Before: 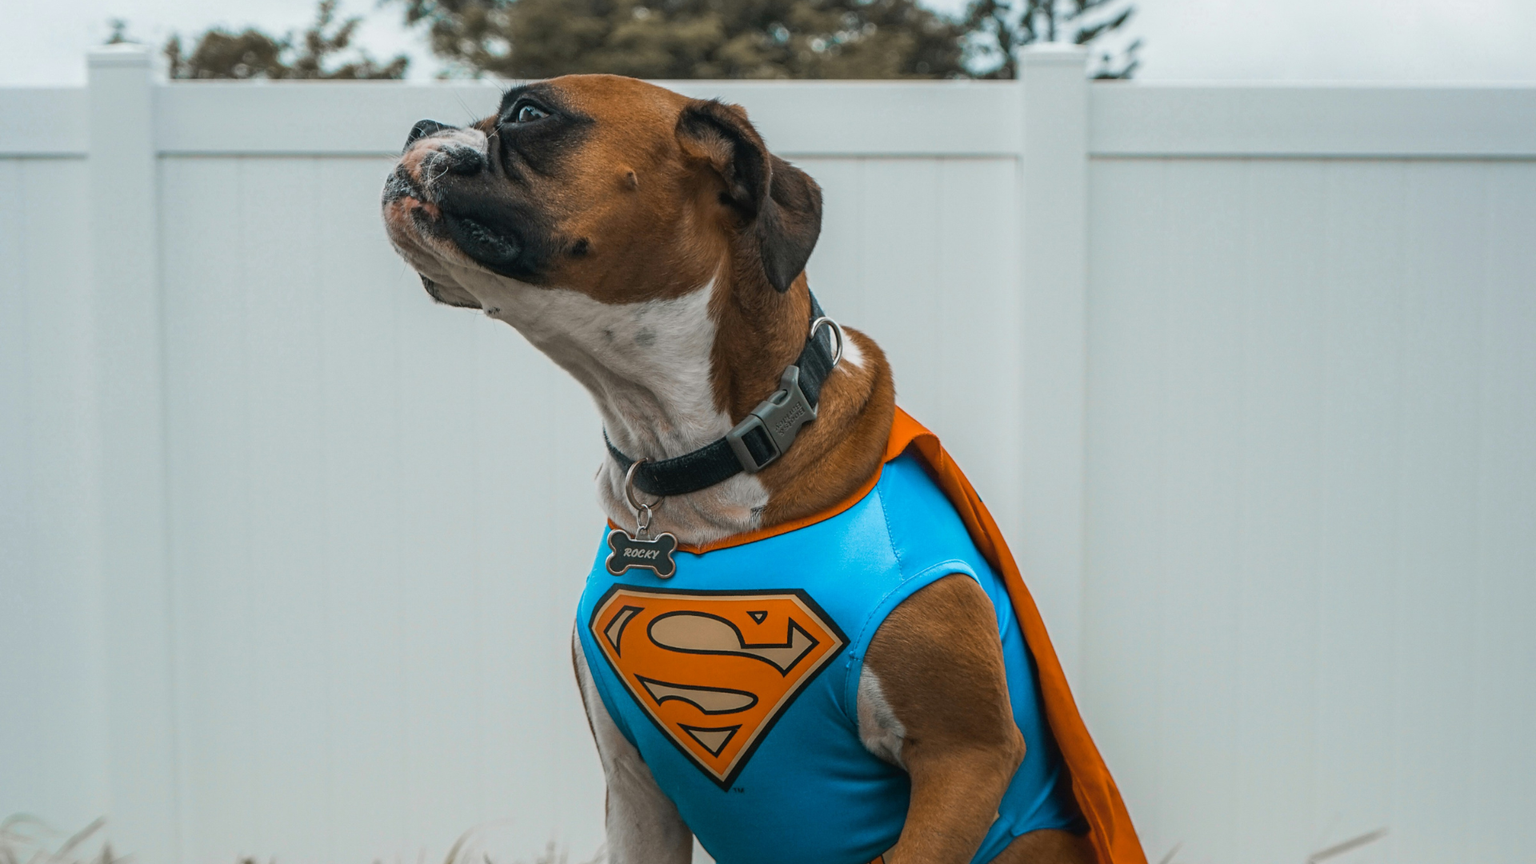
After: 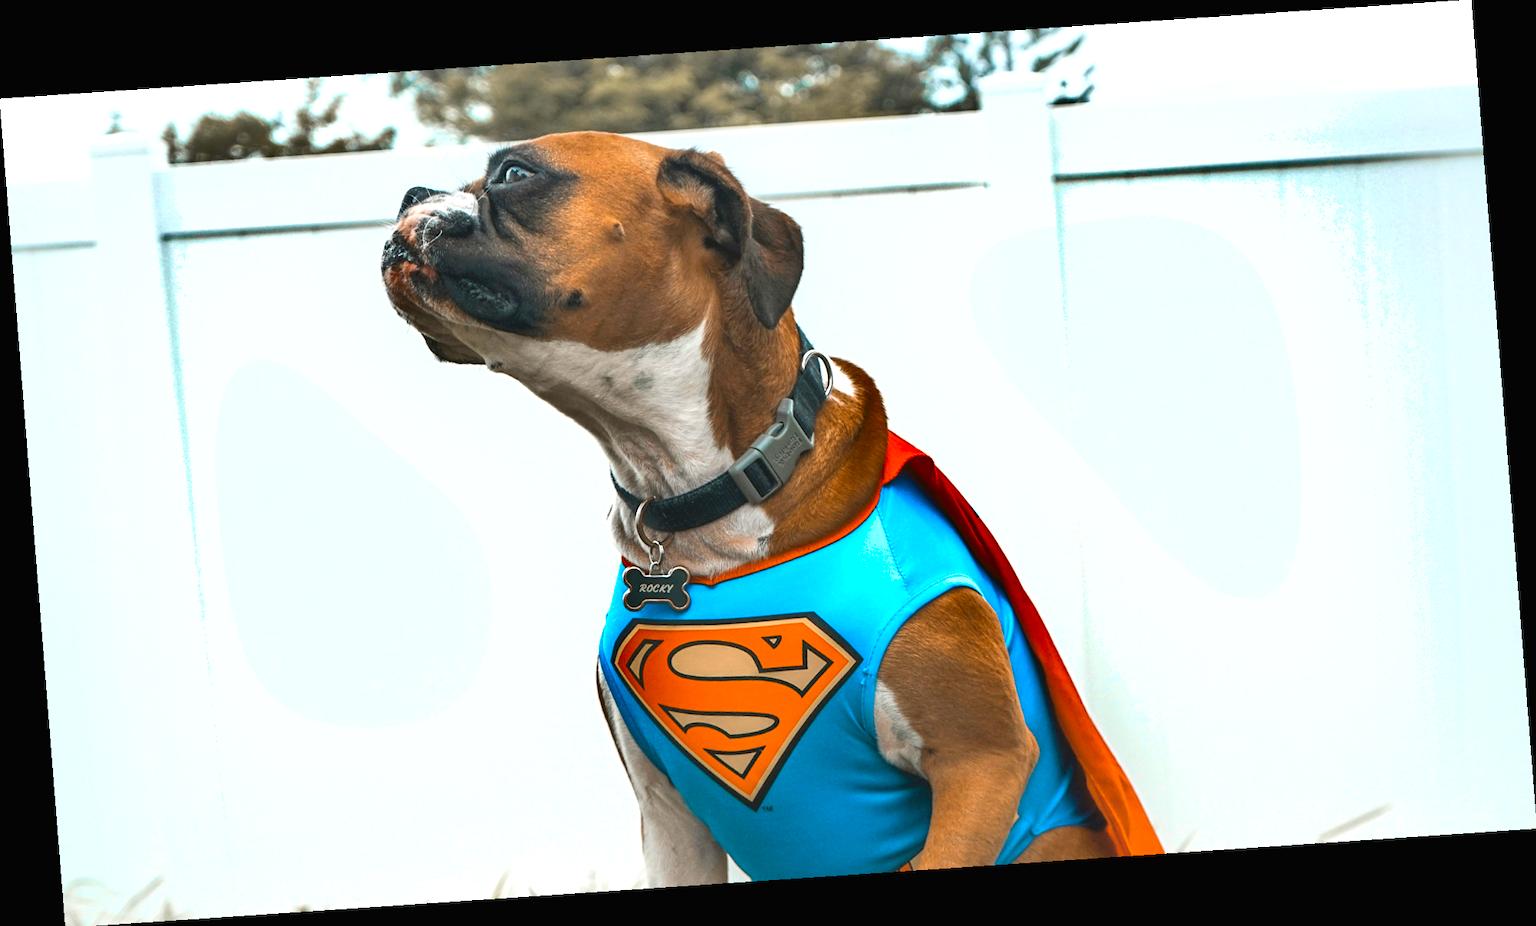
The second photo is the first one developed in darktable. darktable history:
exposure: black level correction 0, exposure 1.015 EV, compensate exposure bias true, compensate highlight preservation false
rotate and perspective: rotation -4.2°, shear 0.006, automatic cropping off
shadows and highlights: shadows 24.5, highlights -78.15, soften with gaussian
contrast brightness saturation: brightness 0.09, saturation 0.19
